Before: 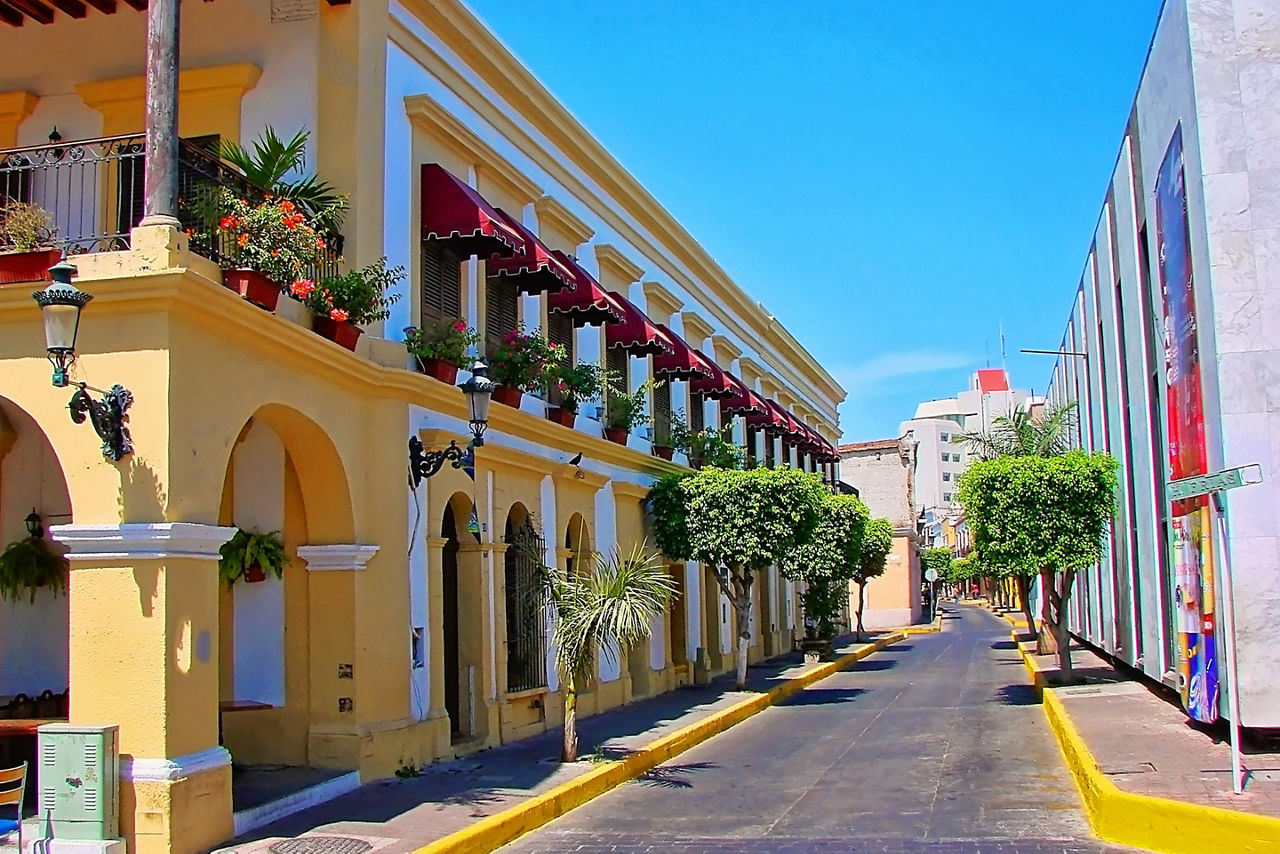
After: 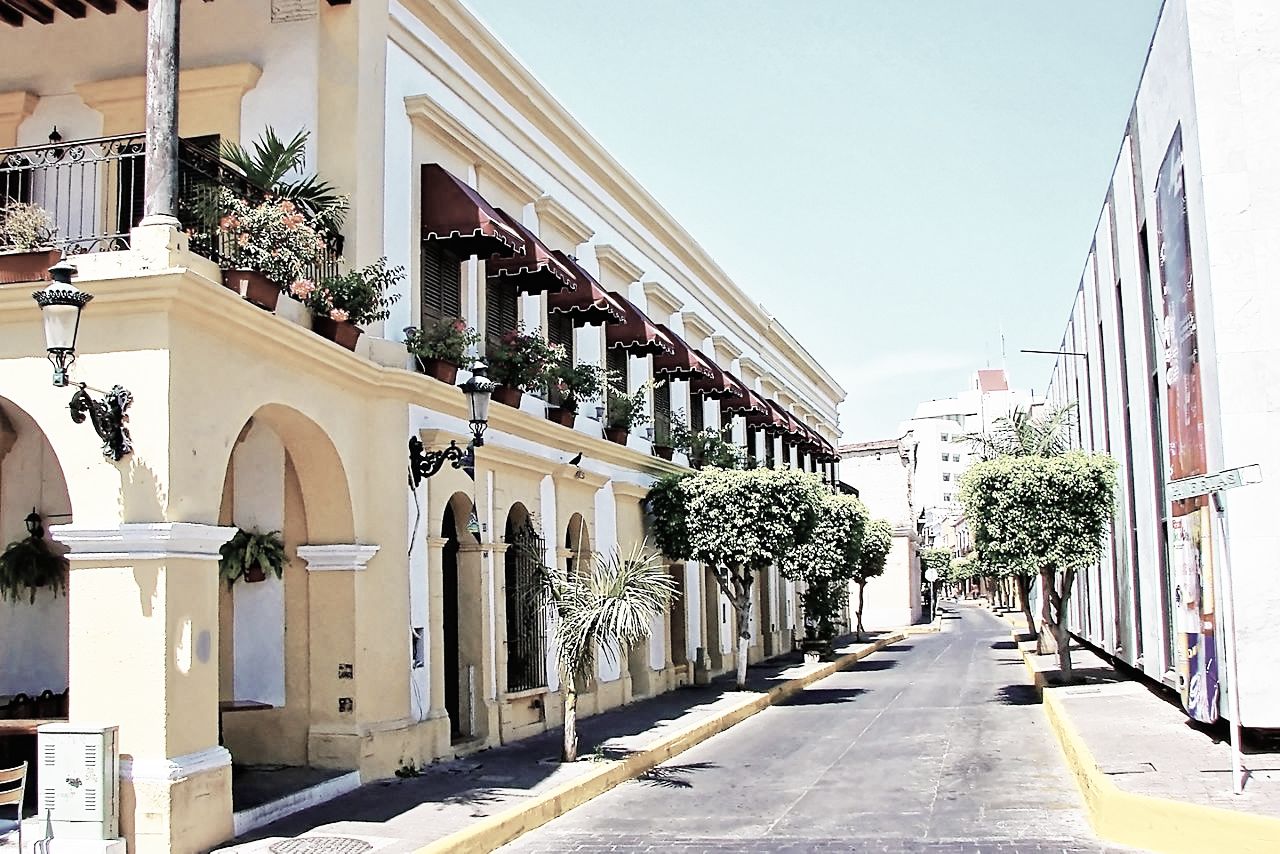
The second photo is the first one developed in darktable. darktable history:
color correction: highlights b* -0.032, saturation 0.273
base curve: curves: ch0 [(0, 0) (0.007, 0.004) (0.027, 0.03) (0.046, 0.07) (0.207, 0.54) (0.442, 0.872) (0.673, 0.972) (1, 1)], preserve colors none
